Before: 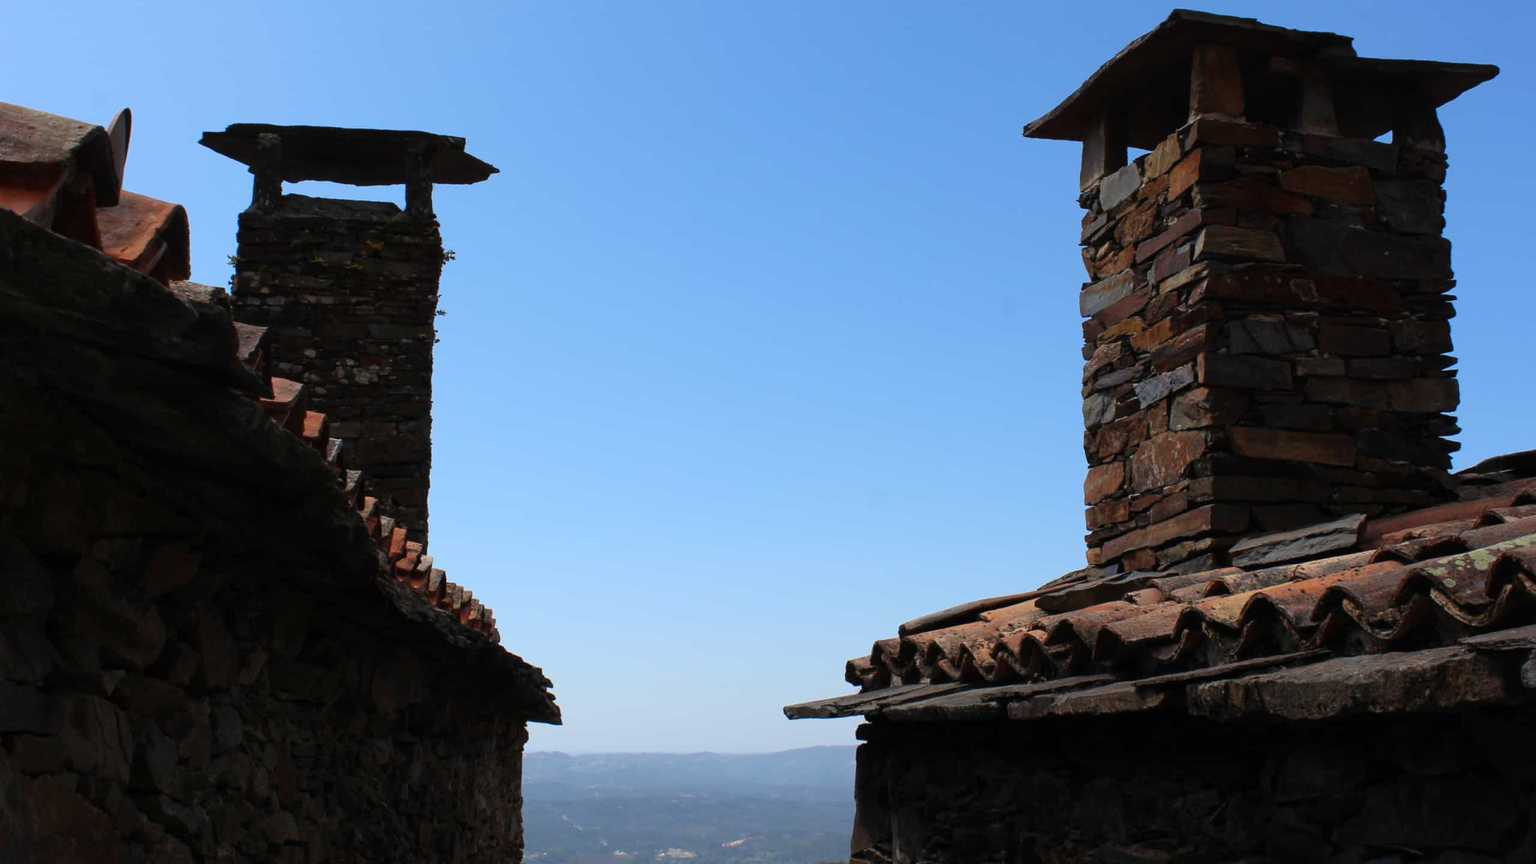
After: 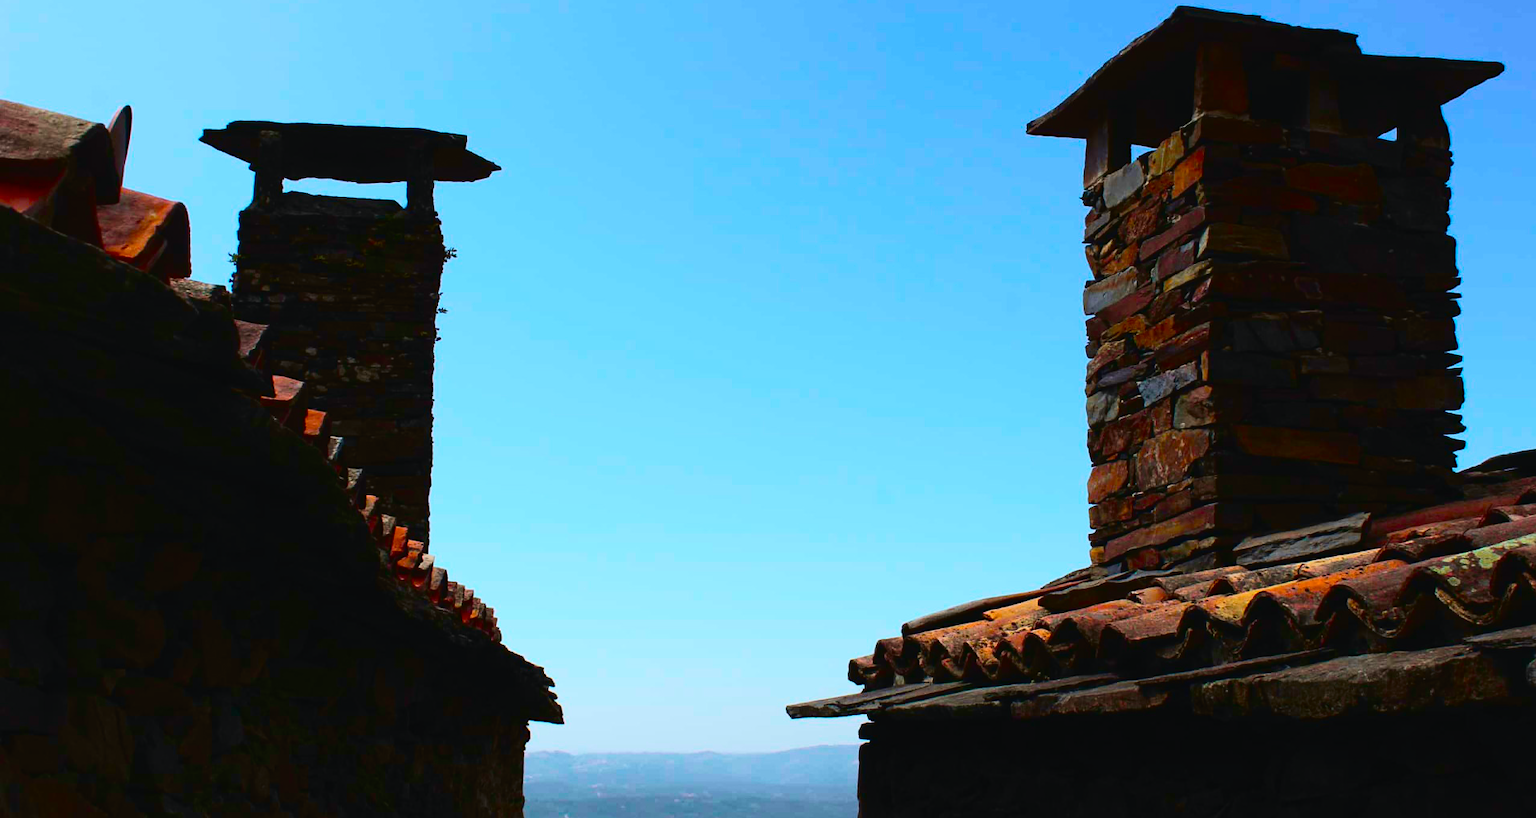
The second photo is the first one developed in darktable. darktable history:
crop: top 0.448%, right 0.264%, bottom 5.045%
color balance rgb: perceptual saturation grading › global saturation 30%, global vibrance 20%
tone curve: curves: ch0 [(0, 0.023) (0.132, 0.075) (0.251, 0.186) (0.463, 0.461) (0.662, 0.757) (0.854, 0.909) (1, 0.973)]; ch1 [(0, 0) (0.447, 0.411) (0.483, 0.469) (0.498, 0.496) (0.518, 0.514) (0.561, 0.579) (0.604, 0.645) (0.669, 0.73) (0.819, 0.93) (1, 1)]; ch2 [(0, 0) (0.307, 0.315) (0.425, 0.438) (0.483, 0.477) (0.503, 0.503) (0.526, 0.534) (0.567, 0.569) (0.617, 0.674) (0.703, 0.797) (0.985, 0.966)], color space Lab, independent channels
velvia: on, module defaults
